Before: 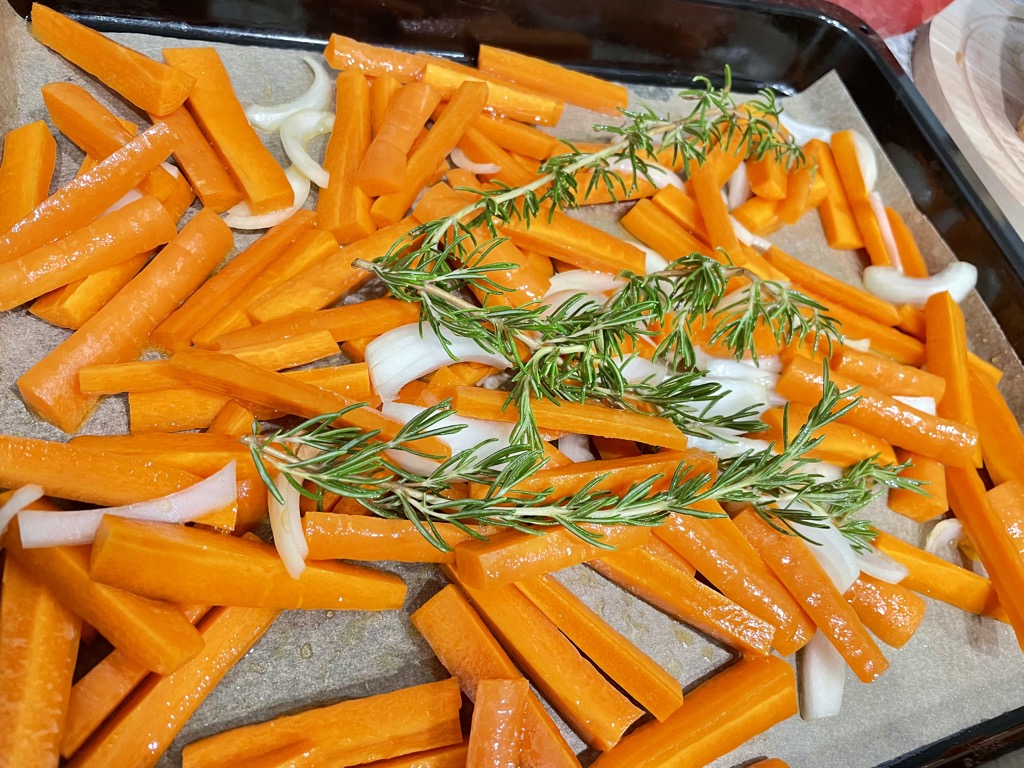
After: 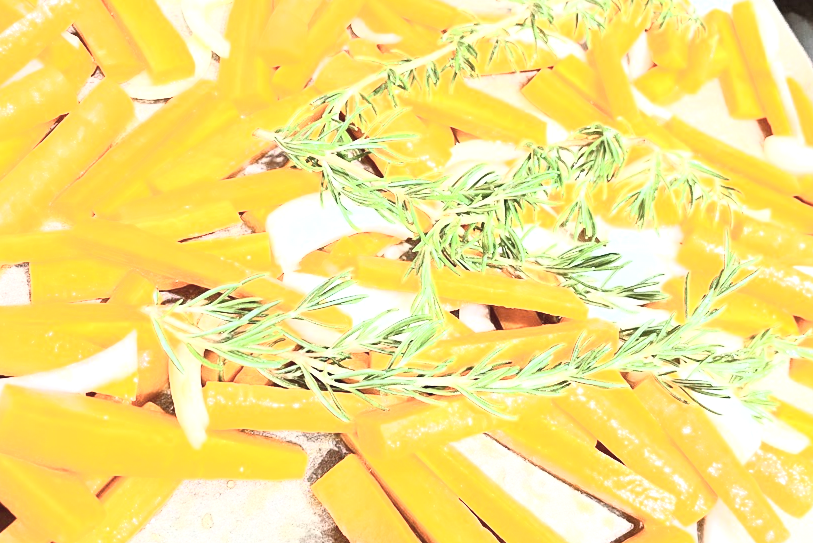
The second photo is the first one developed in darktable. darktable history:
crop: left 9.712%, top 16.928%, right 10.845%, bottom 12.332%
exposure: black level correction 0, exposure 1.5 EV, compensate highlight preservation false
contrast brightness saturation: contrast 0.57, brightness 0.57, saturation -0.34
